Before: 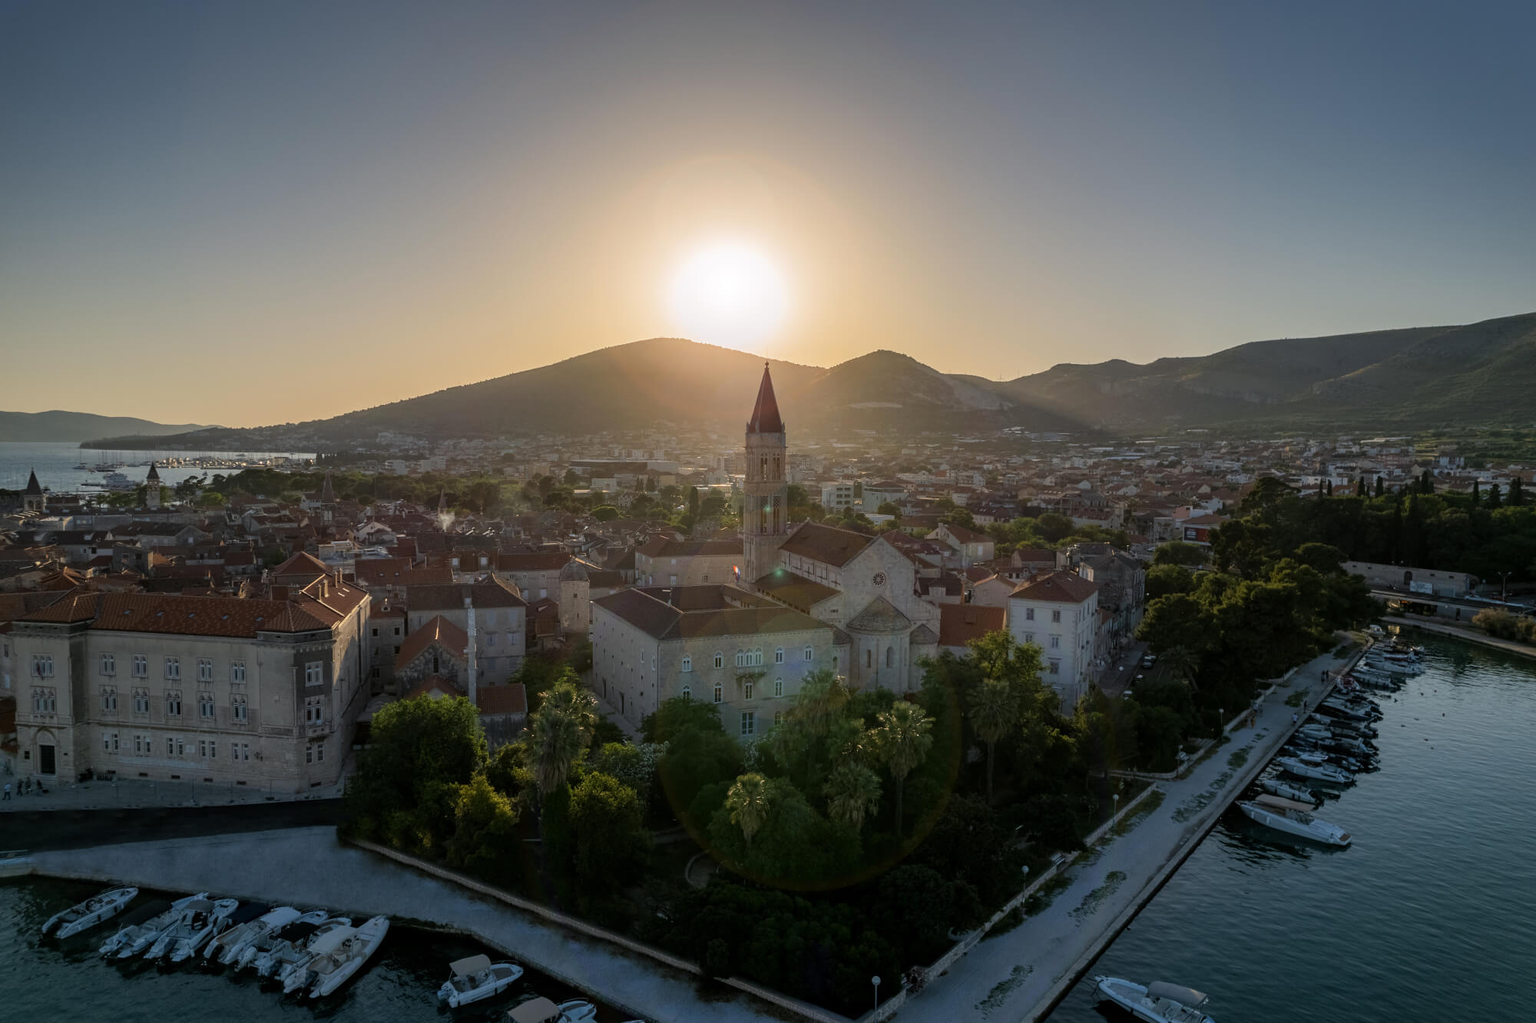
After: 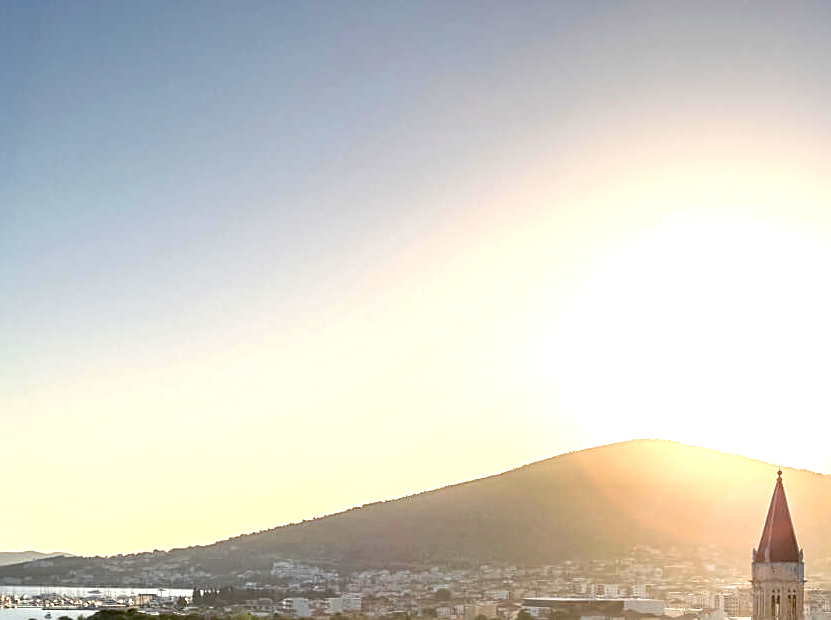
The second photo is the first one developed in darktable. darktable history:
exposure: black level correction 0.009, exposure 1.427 EV, compensate highlight preservation false
sharpen: on, module defaults
crop and rotate: left 10.96%, top 0.094%, right 47.473%, bottom 53.299%
